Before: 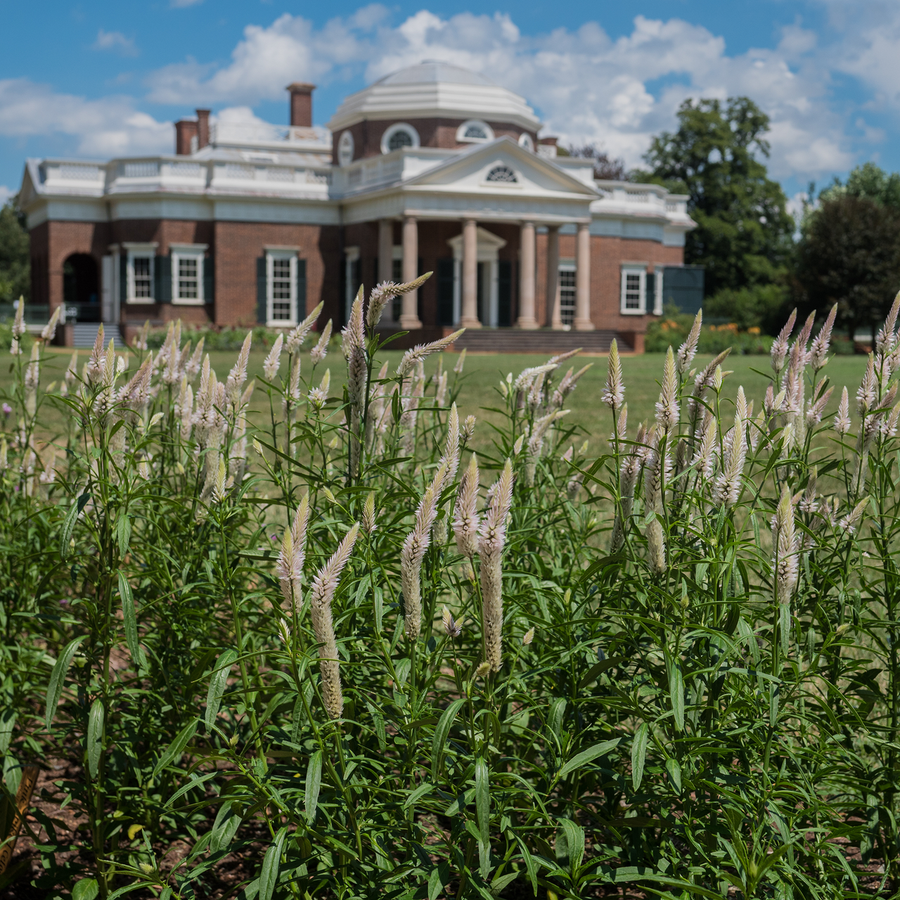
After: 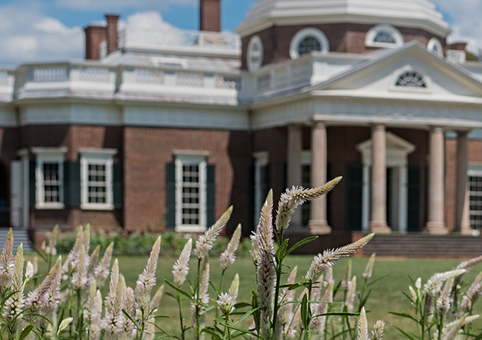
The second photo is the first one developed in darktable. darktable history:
sharpen: radius 2.529, amount 0.323
crop: left 10.121%, top 10.631%, right 36.218%, bottom 51.526%
